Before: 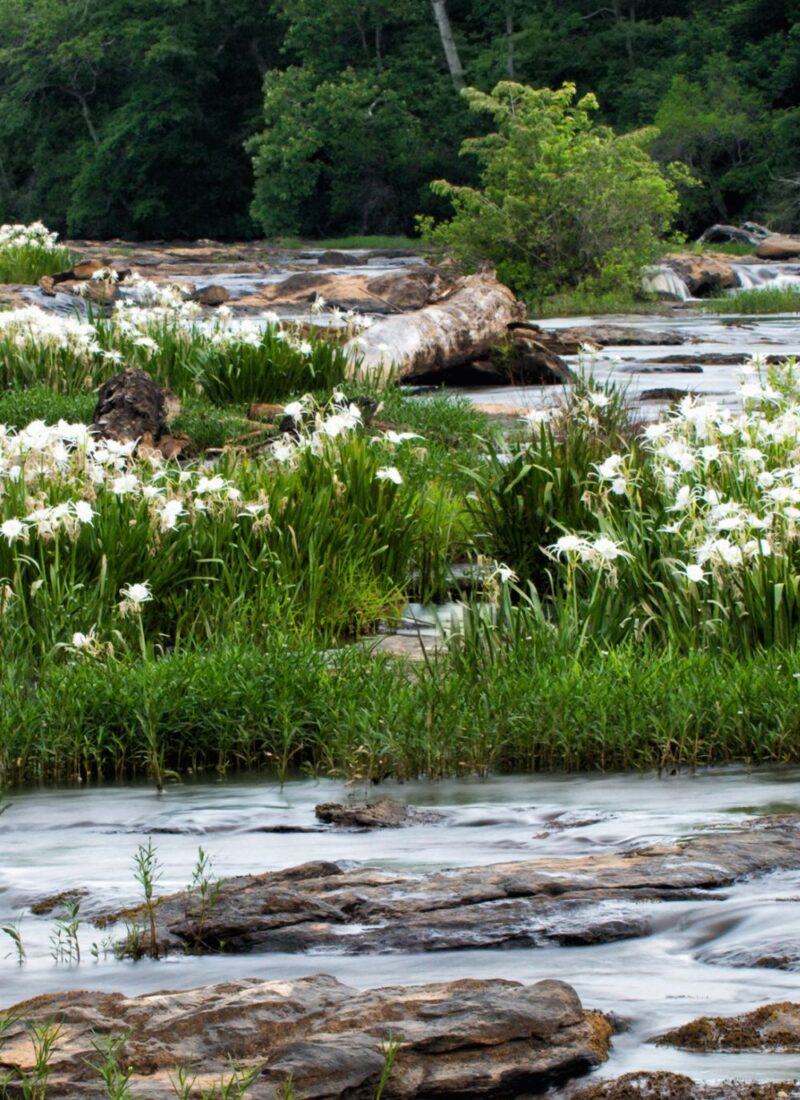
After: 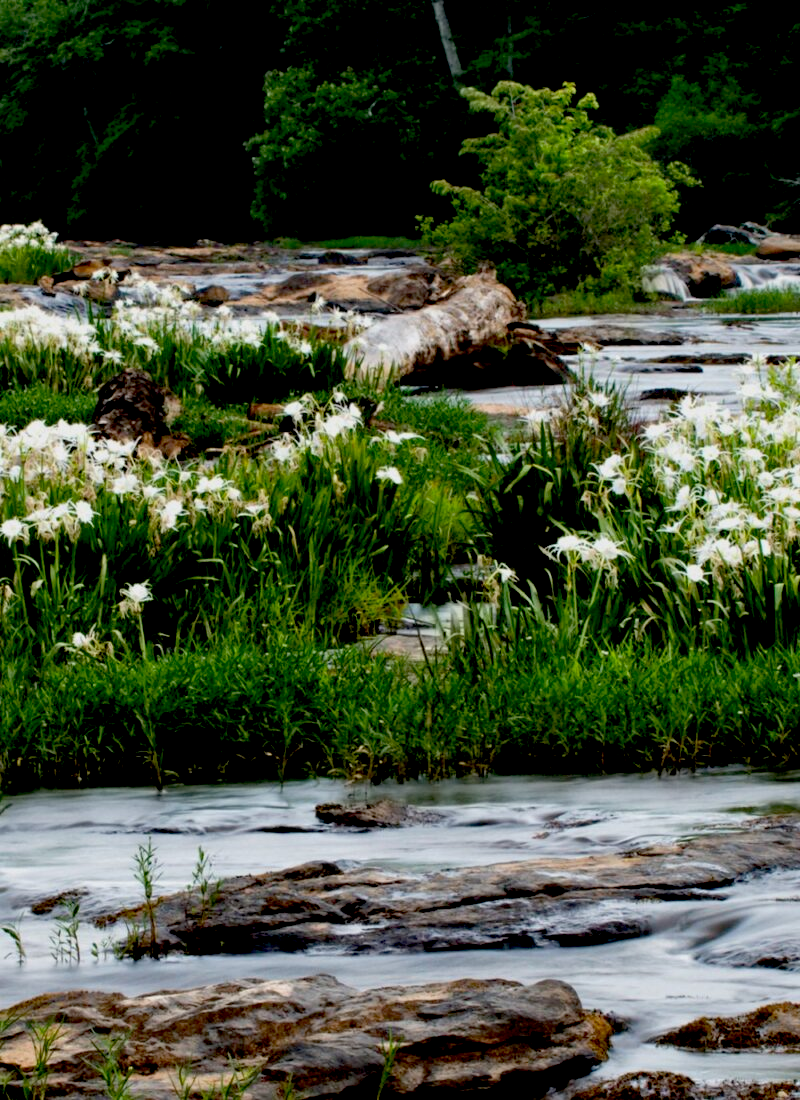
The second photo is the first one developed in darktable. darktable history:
exposure: black level correction 0.046, exposure -0.232 EV, compensate exposure bias true, compensate highlight preservation false
